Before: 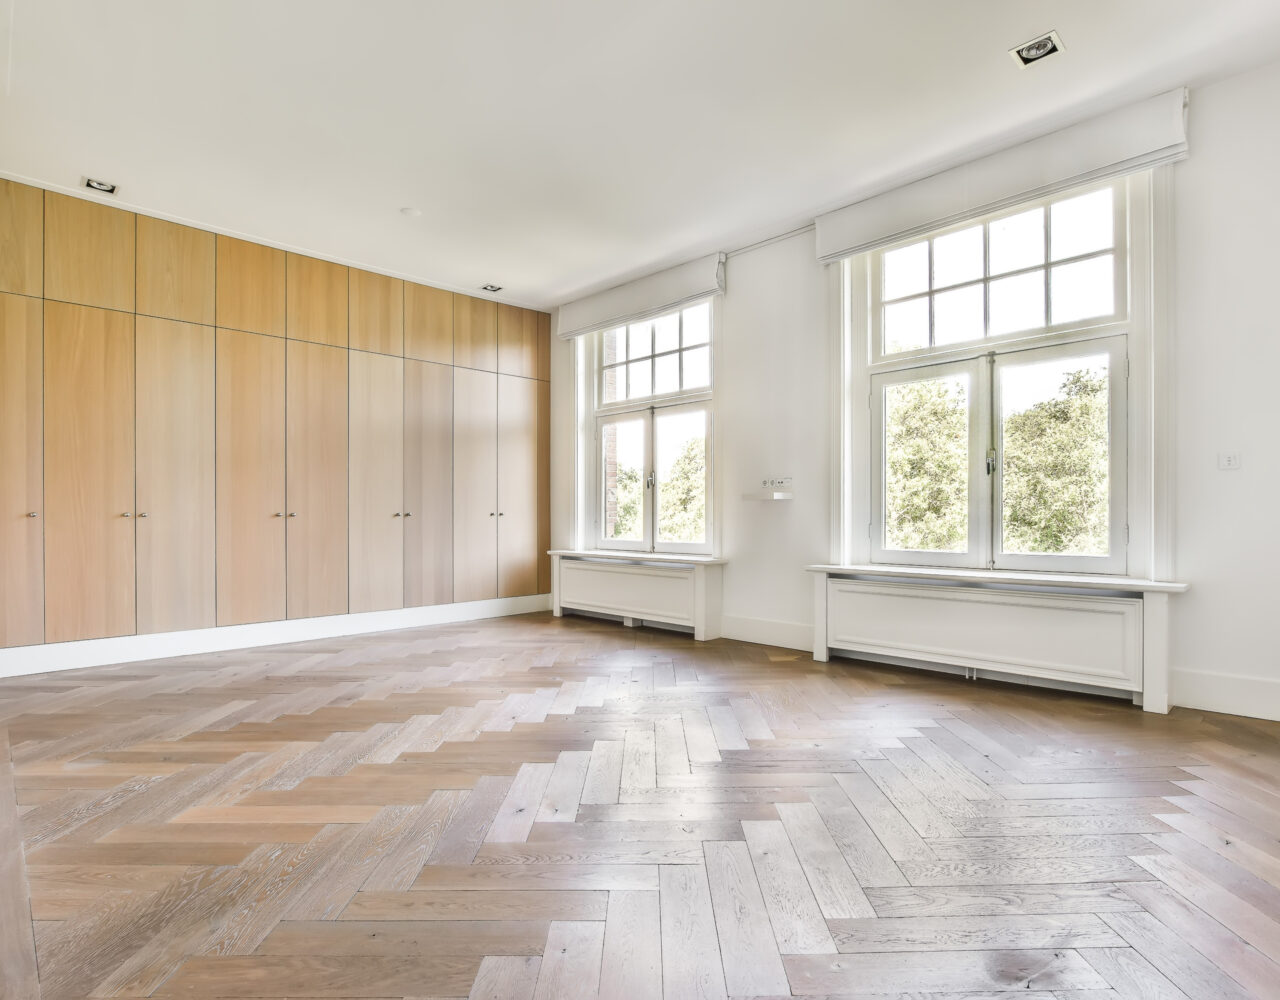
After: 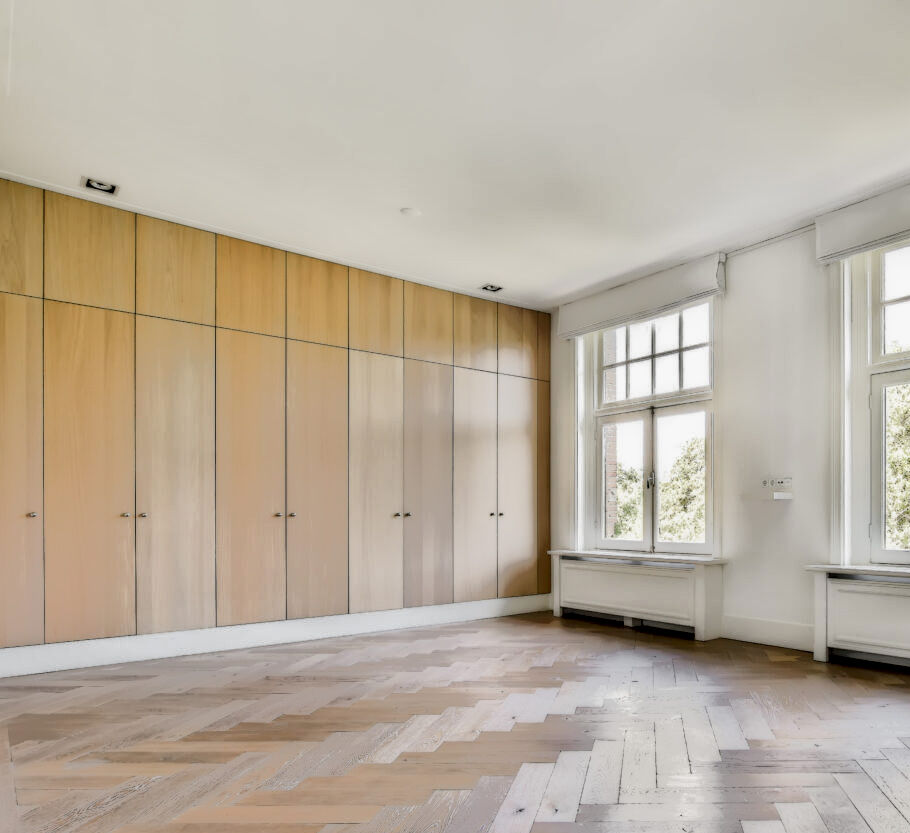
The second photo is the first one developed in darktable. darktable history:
crop: right 28.885%, bottom 16.626%
local contrast: highlights 0%, shadows 198%, detail 164%, midtone range 0.001
